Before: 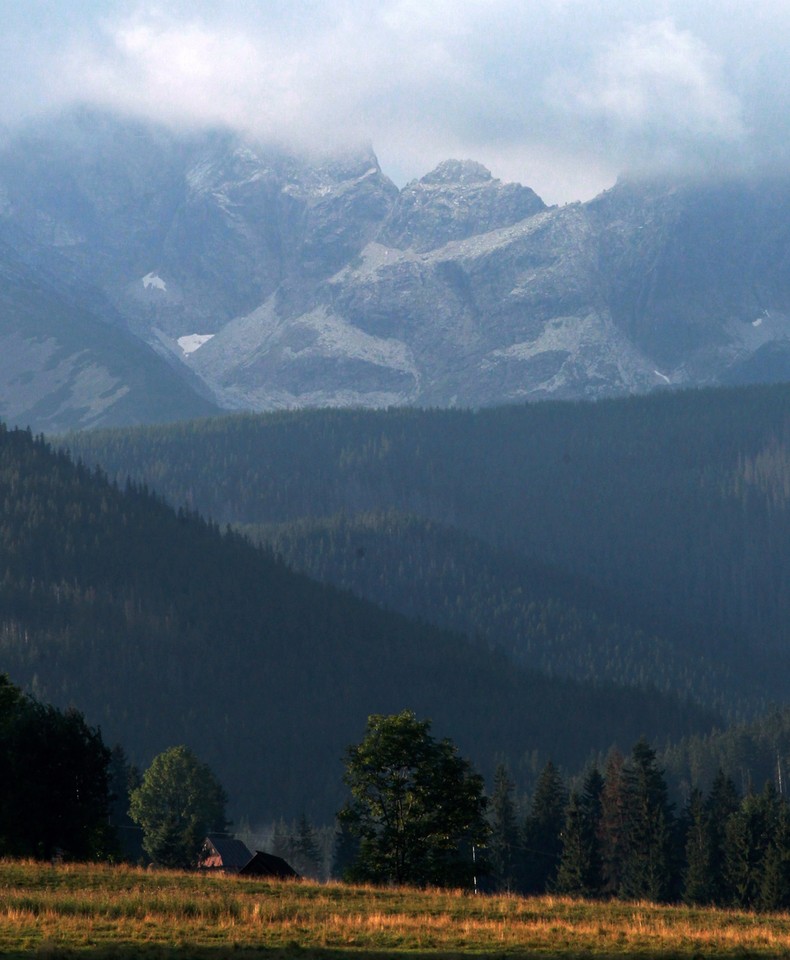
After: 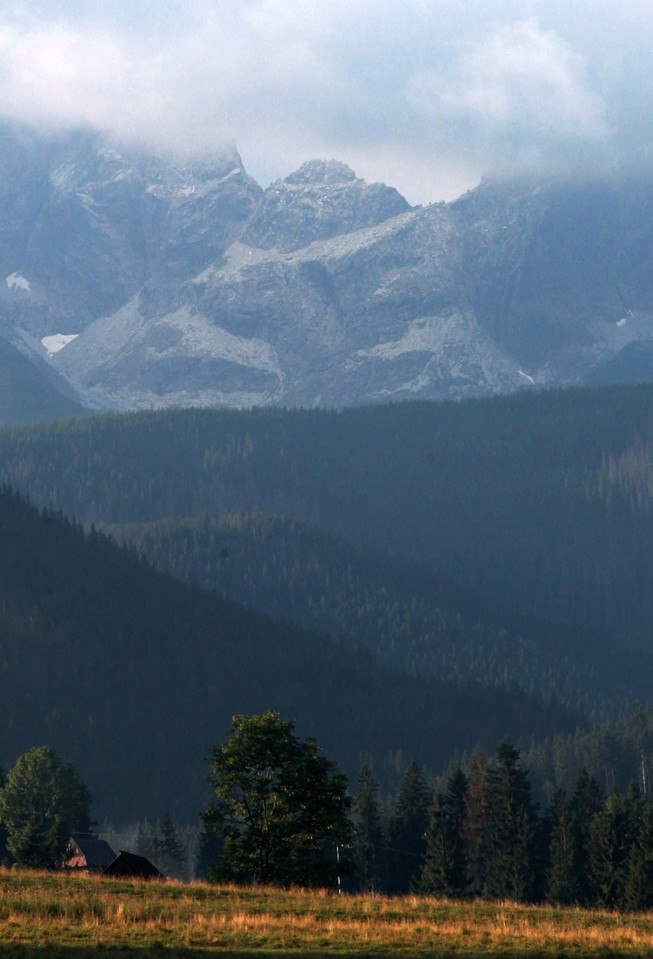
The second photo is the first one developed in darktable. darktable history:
crop: left 17.322%, bottom 0.034%
